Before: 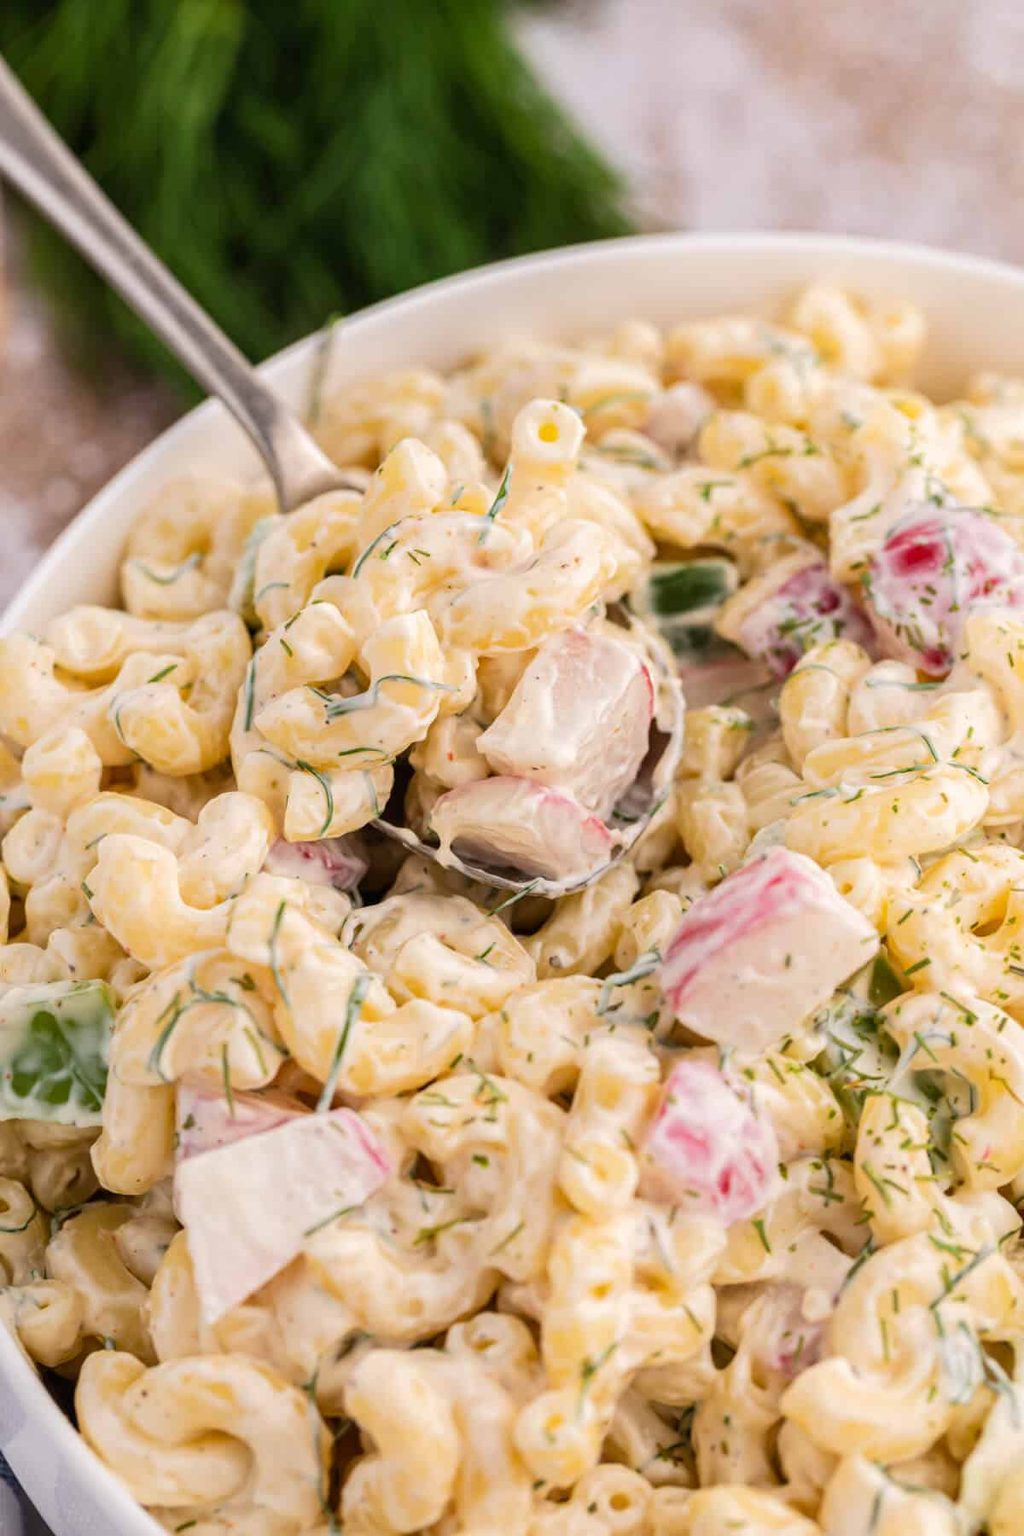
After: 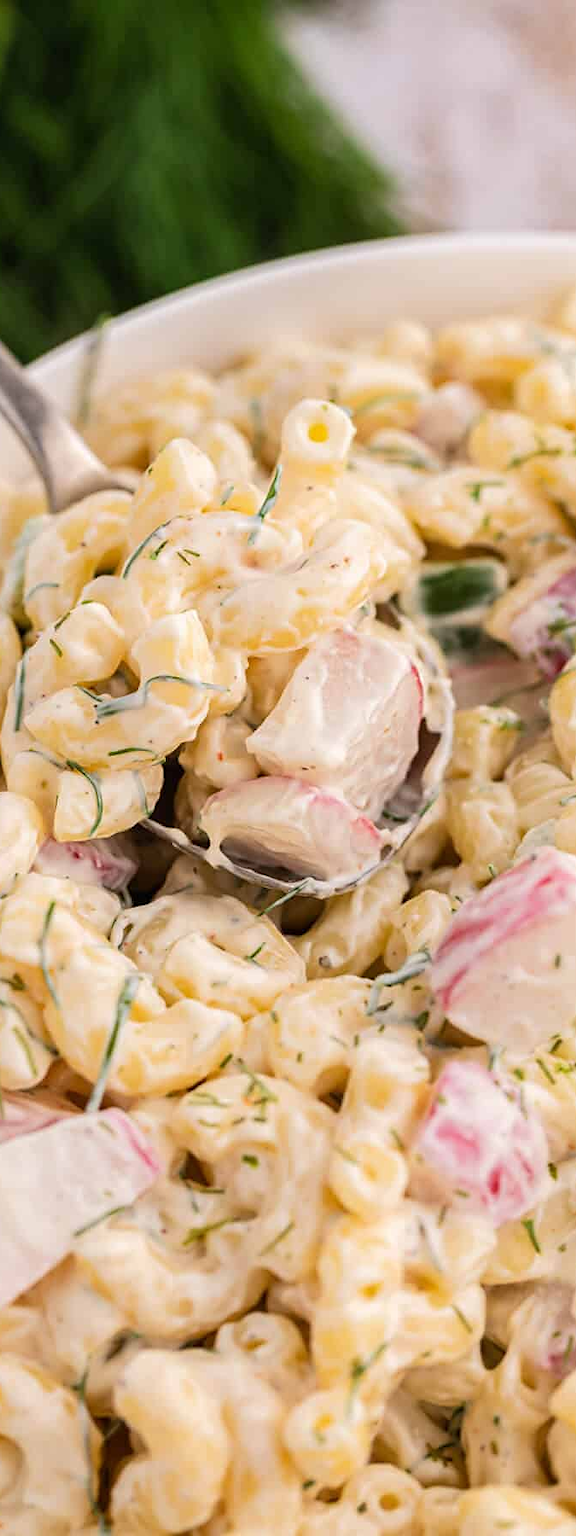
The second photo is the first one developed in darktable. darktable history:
crop and rotate: left 22.516%, right 21.234%
exposure: compensate highlight preservation false
sharpen: radius 1.864, amount 0.398, threshold 1.271
